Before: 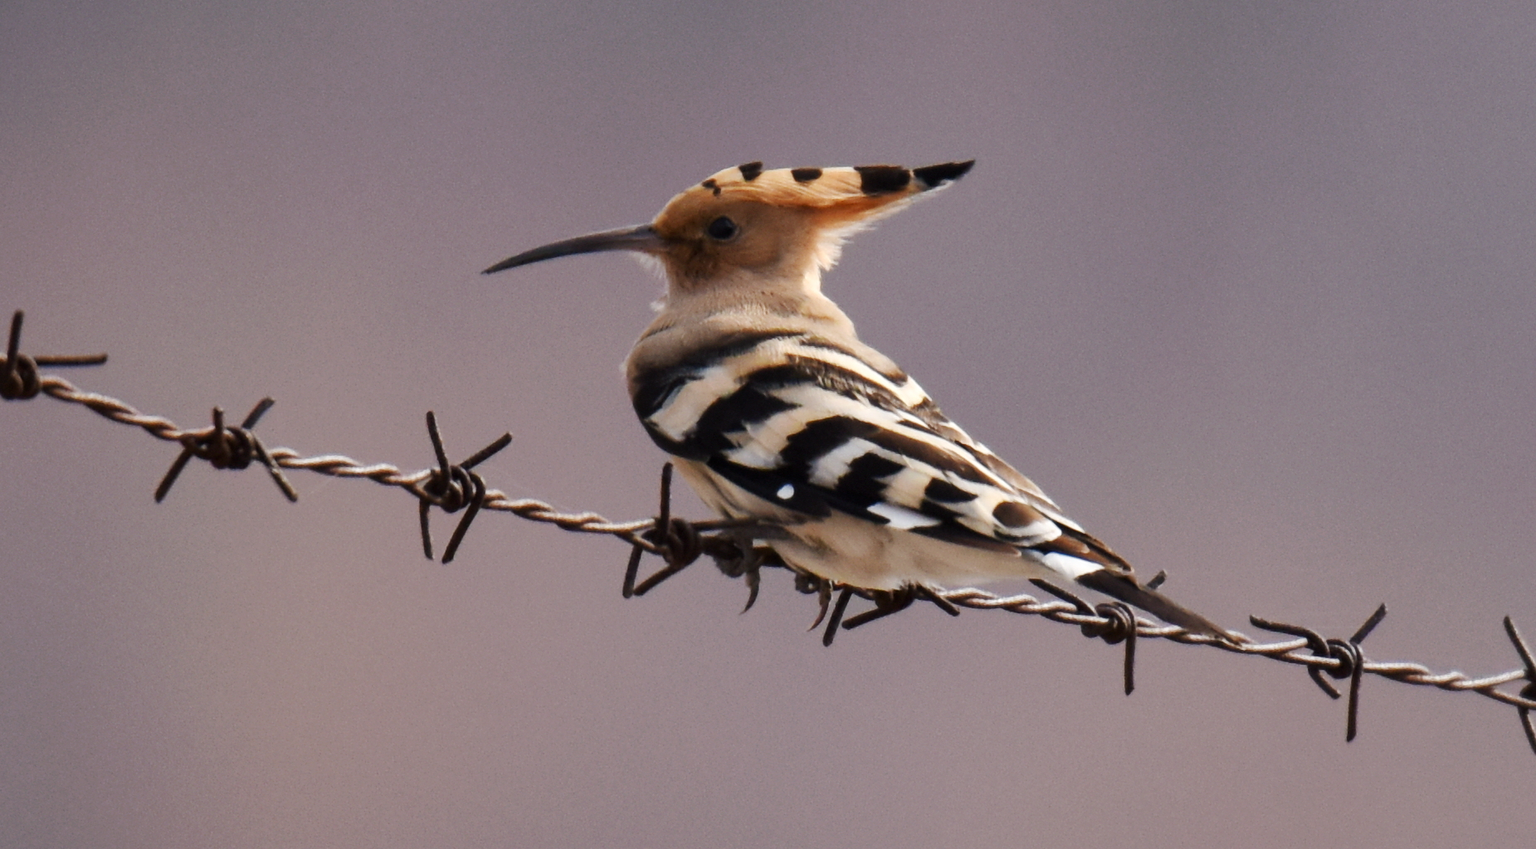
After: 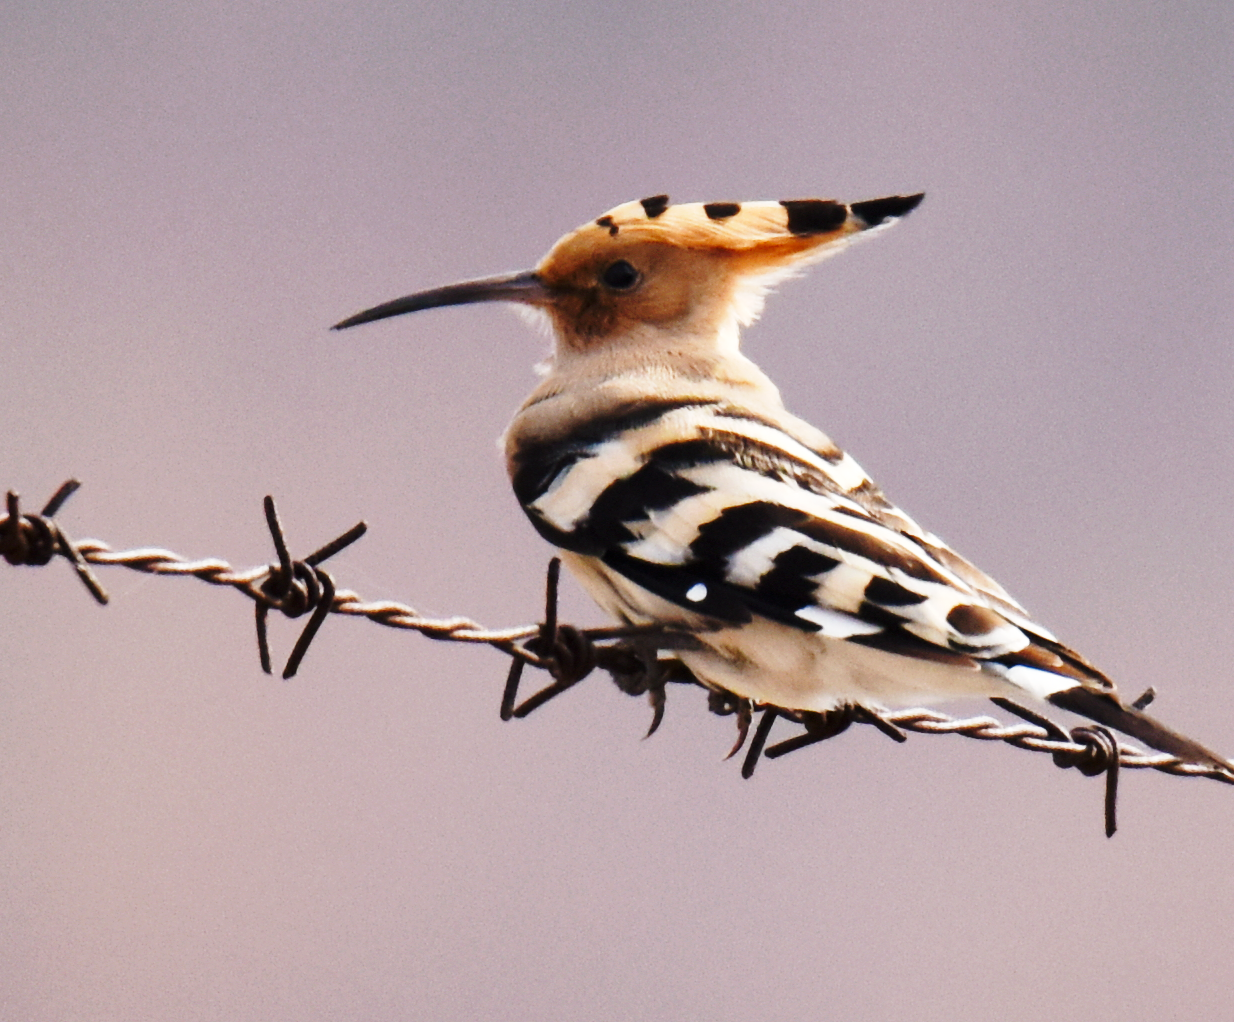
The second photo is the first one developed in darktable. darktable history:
crop and rotate: left 13.537%, right 19.796%
base curve: curves: ch0 [(0, 0) (0.028, 0.03) (0.121, 0.232) (0.46, 0.748) (0.859, 0.968) (1, 1)], preserve colors none
